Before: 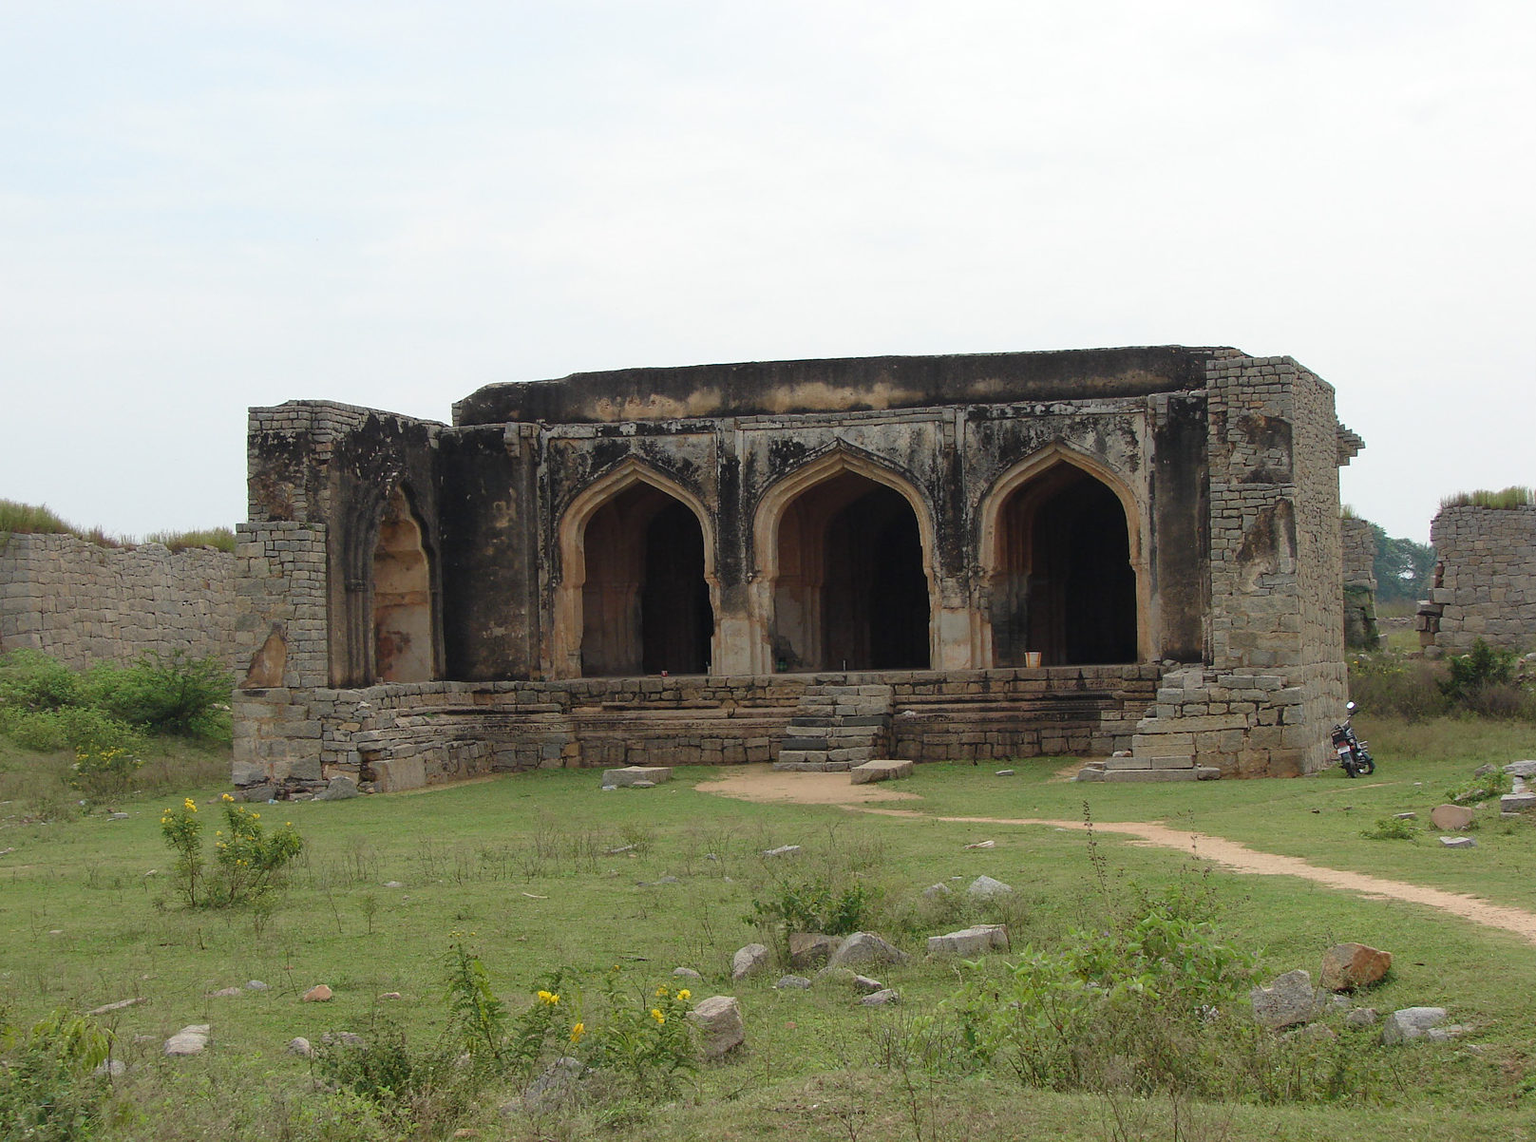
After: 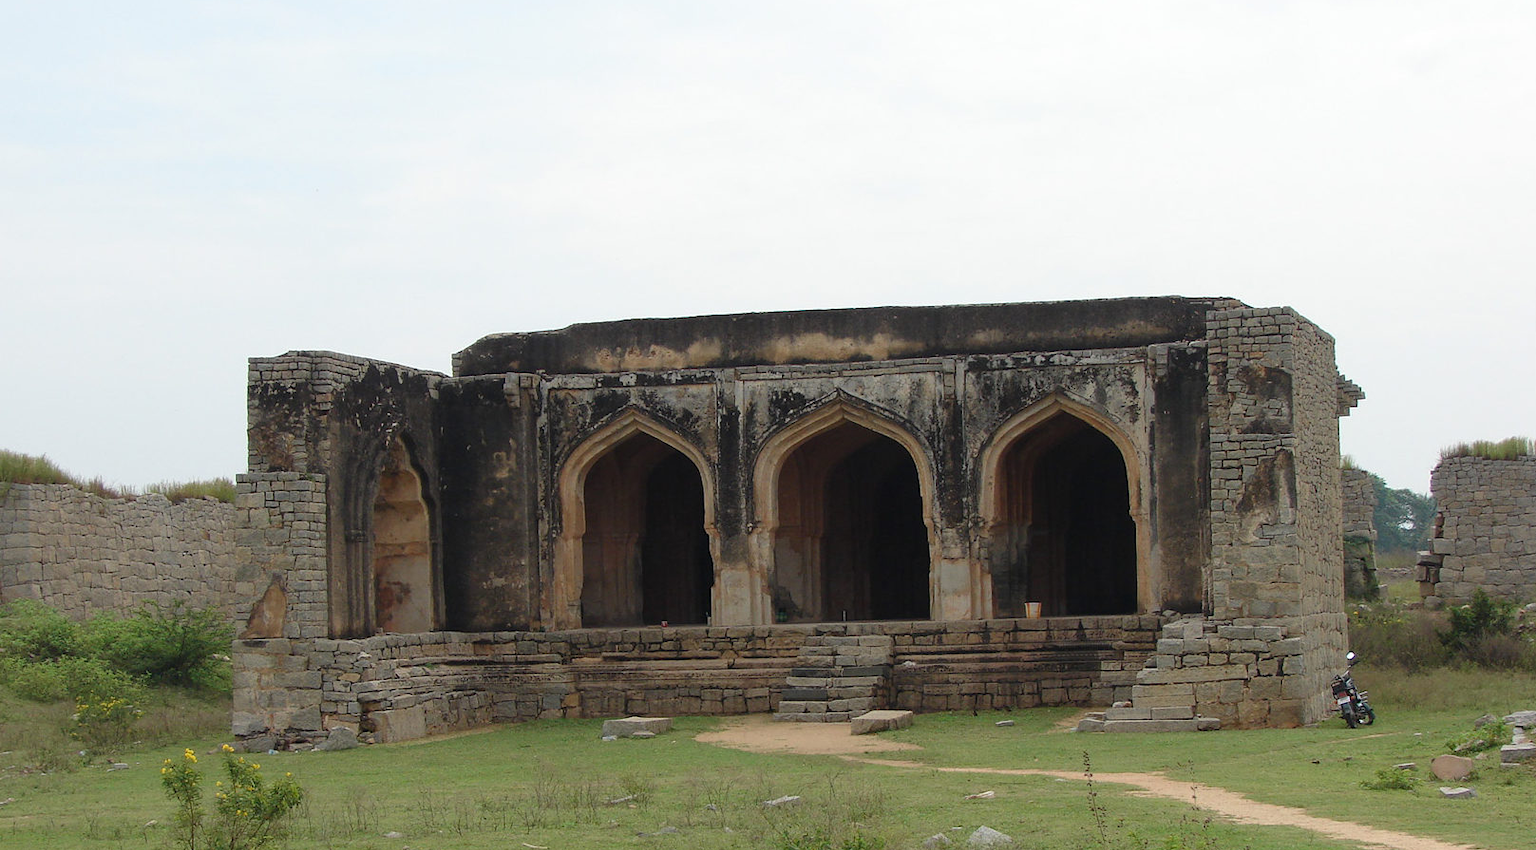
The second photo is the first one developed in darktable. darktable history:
crop: top 4.331%, bottom 21.18%
